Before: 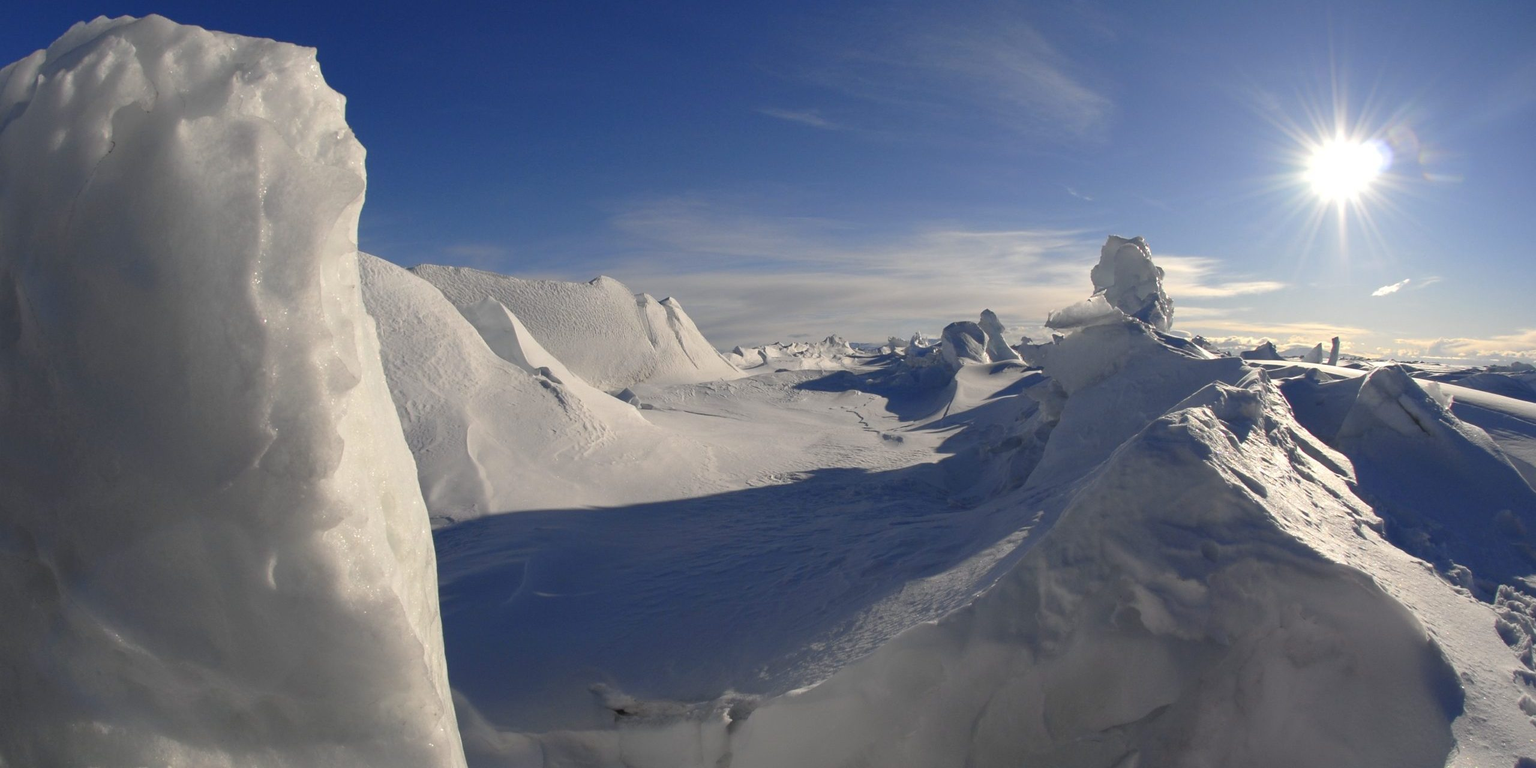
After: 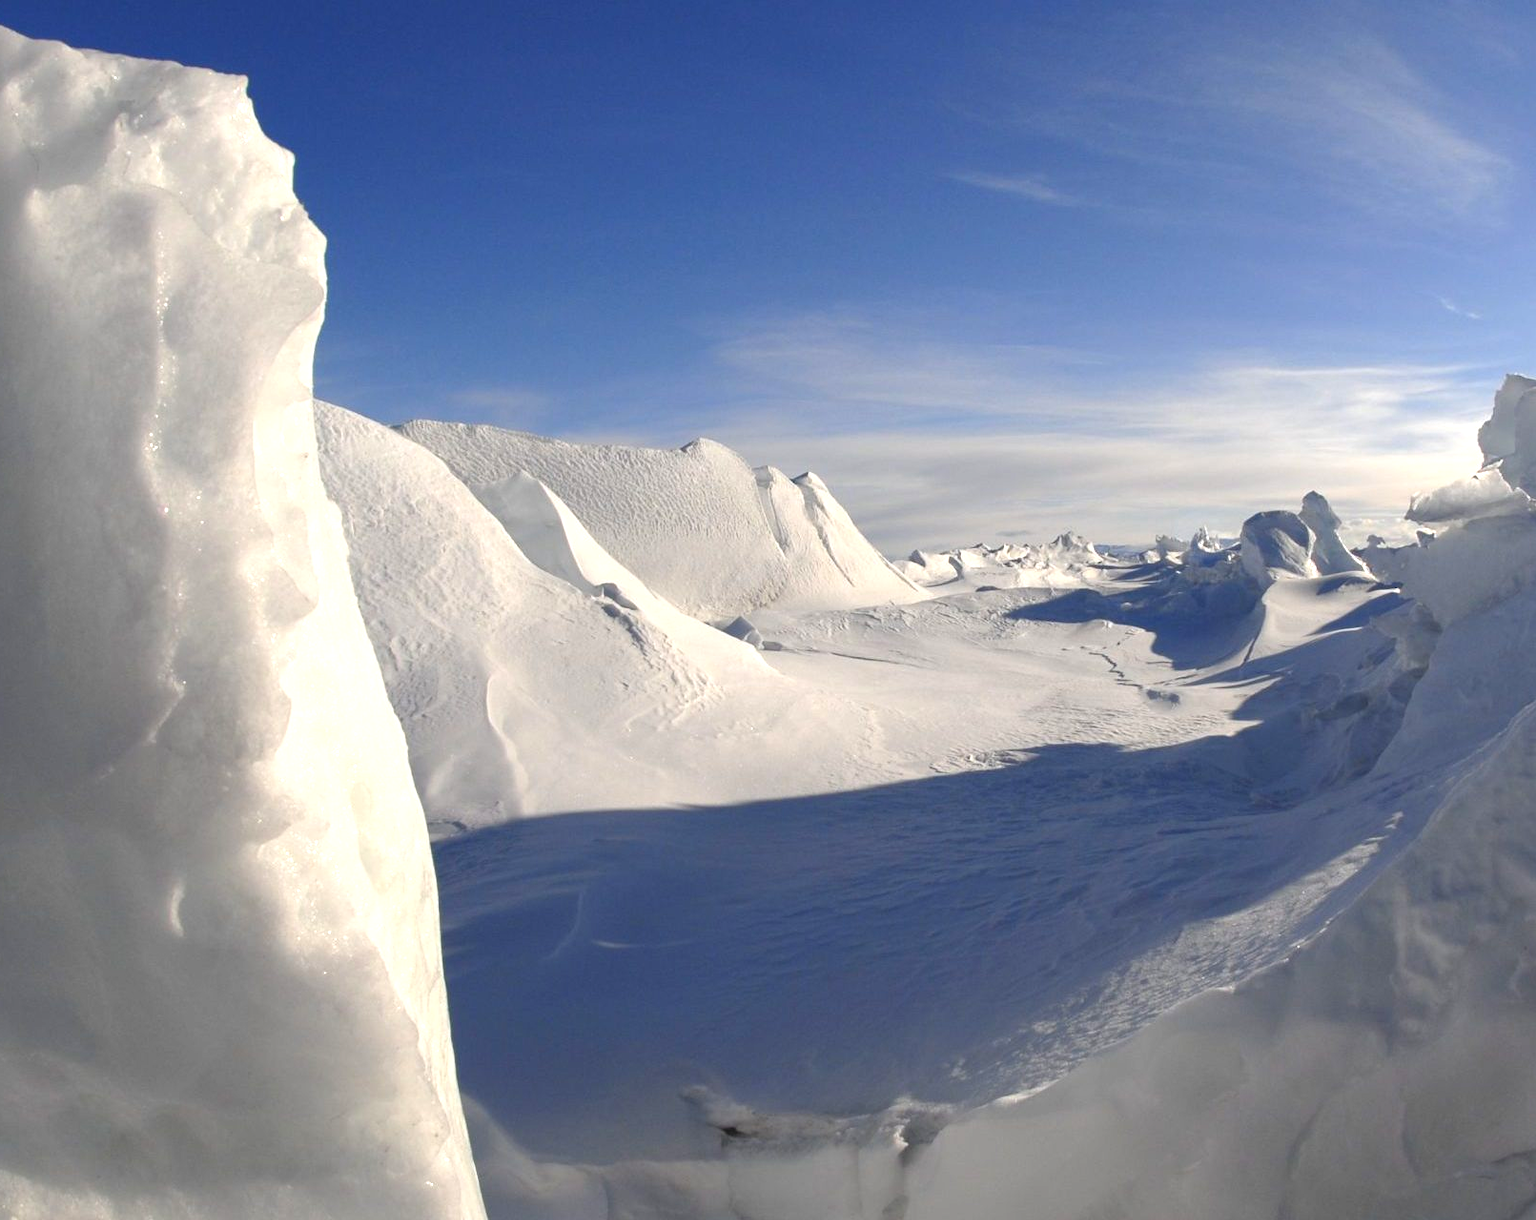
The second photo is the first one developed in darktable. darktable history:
exposure: exposure 0.753 EV, compensate highlight preservation false
crop: left 10.485%, right 26.569%
